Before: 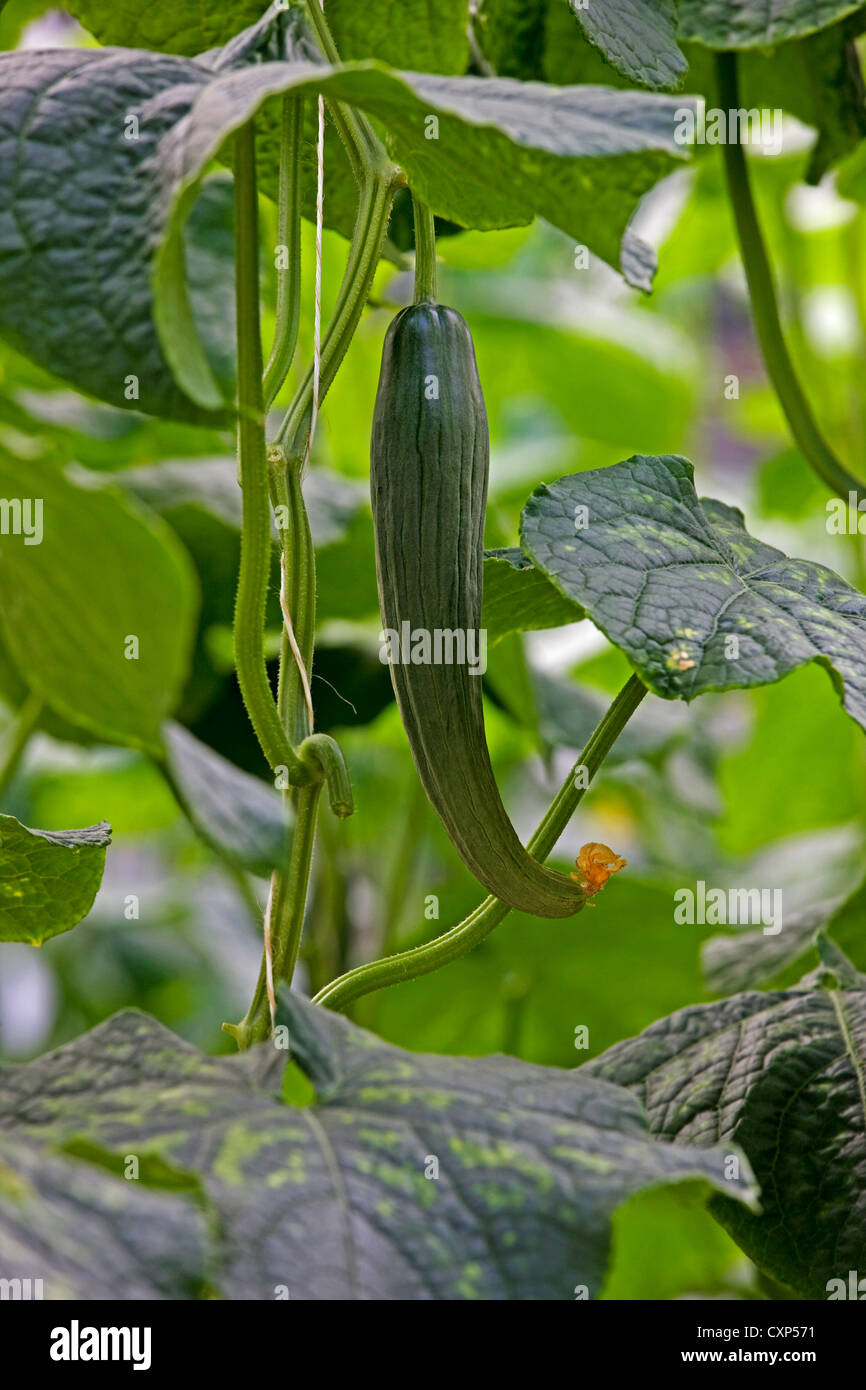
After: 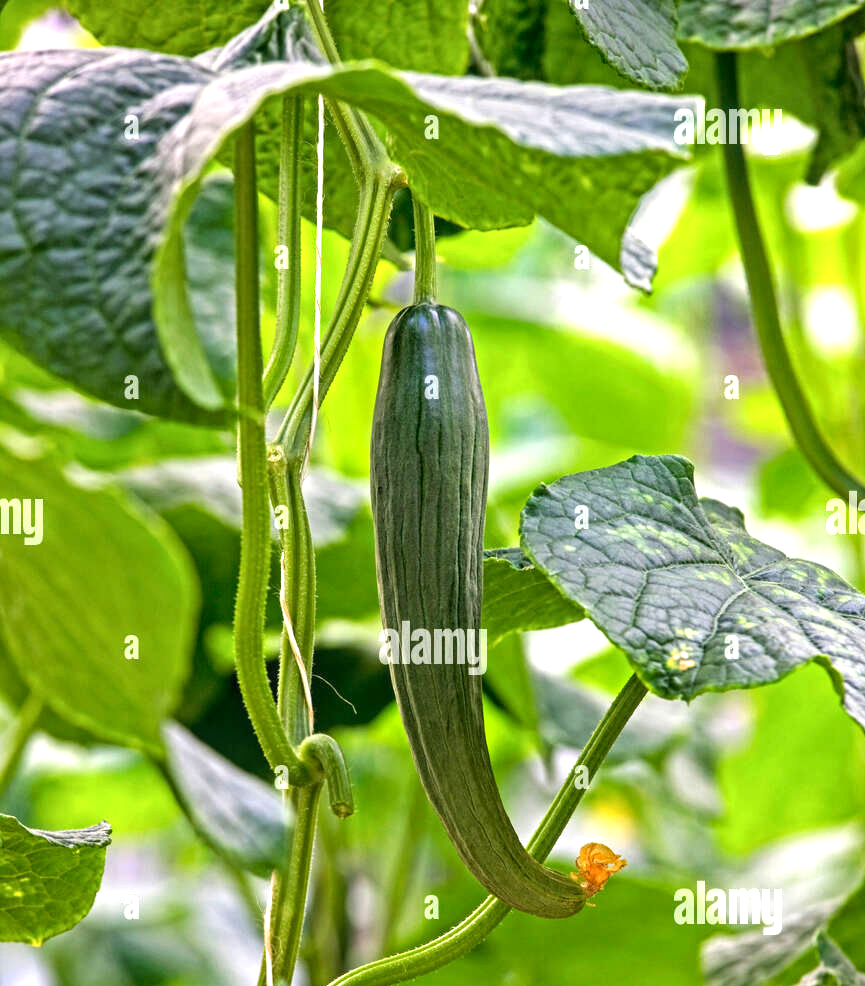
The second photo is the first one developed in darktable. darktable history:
exposure: exposure 1 EV, compensate highlight preservation false
local contrast: on, module defaults
crop: right 0.001%, bottom 29.052%
